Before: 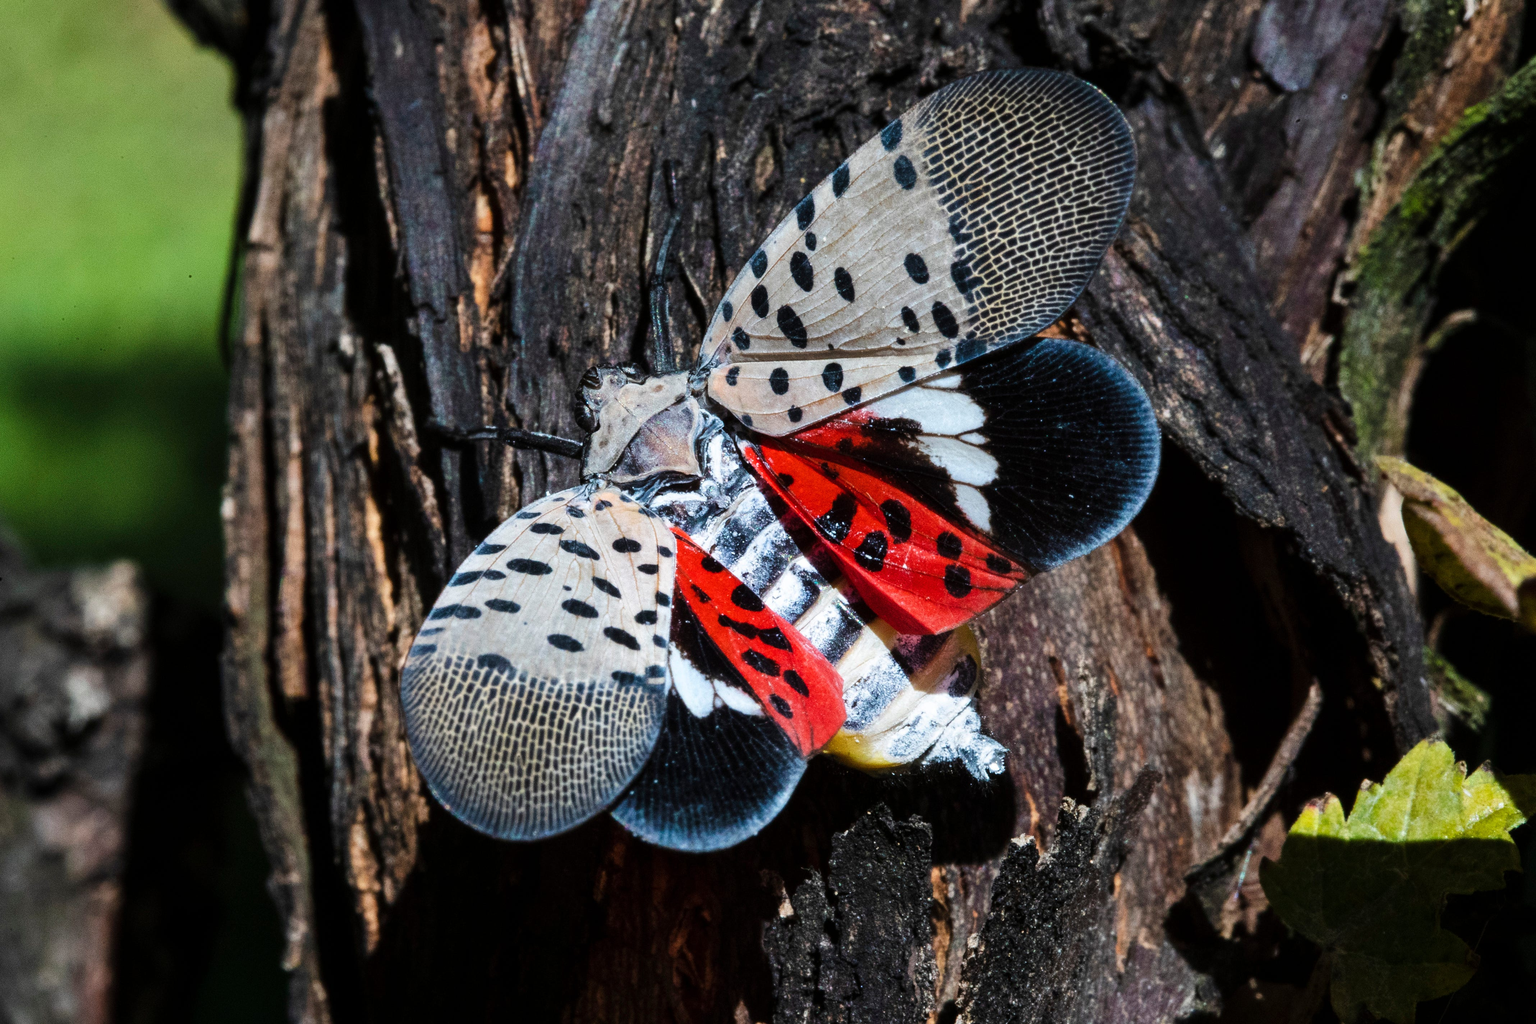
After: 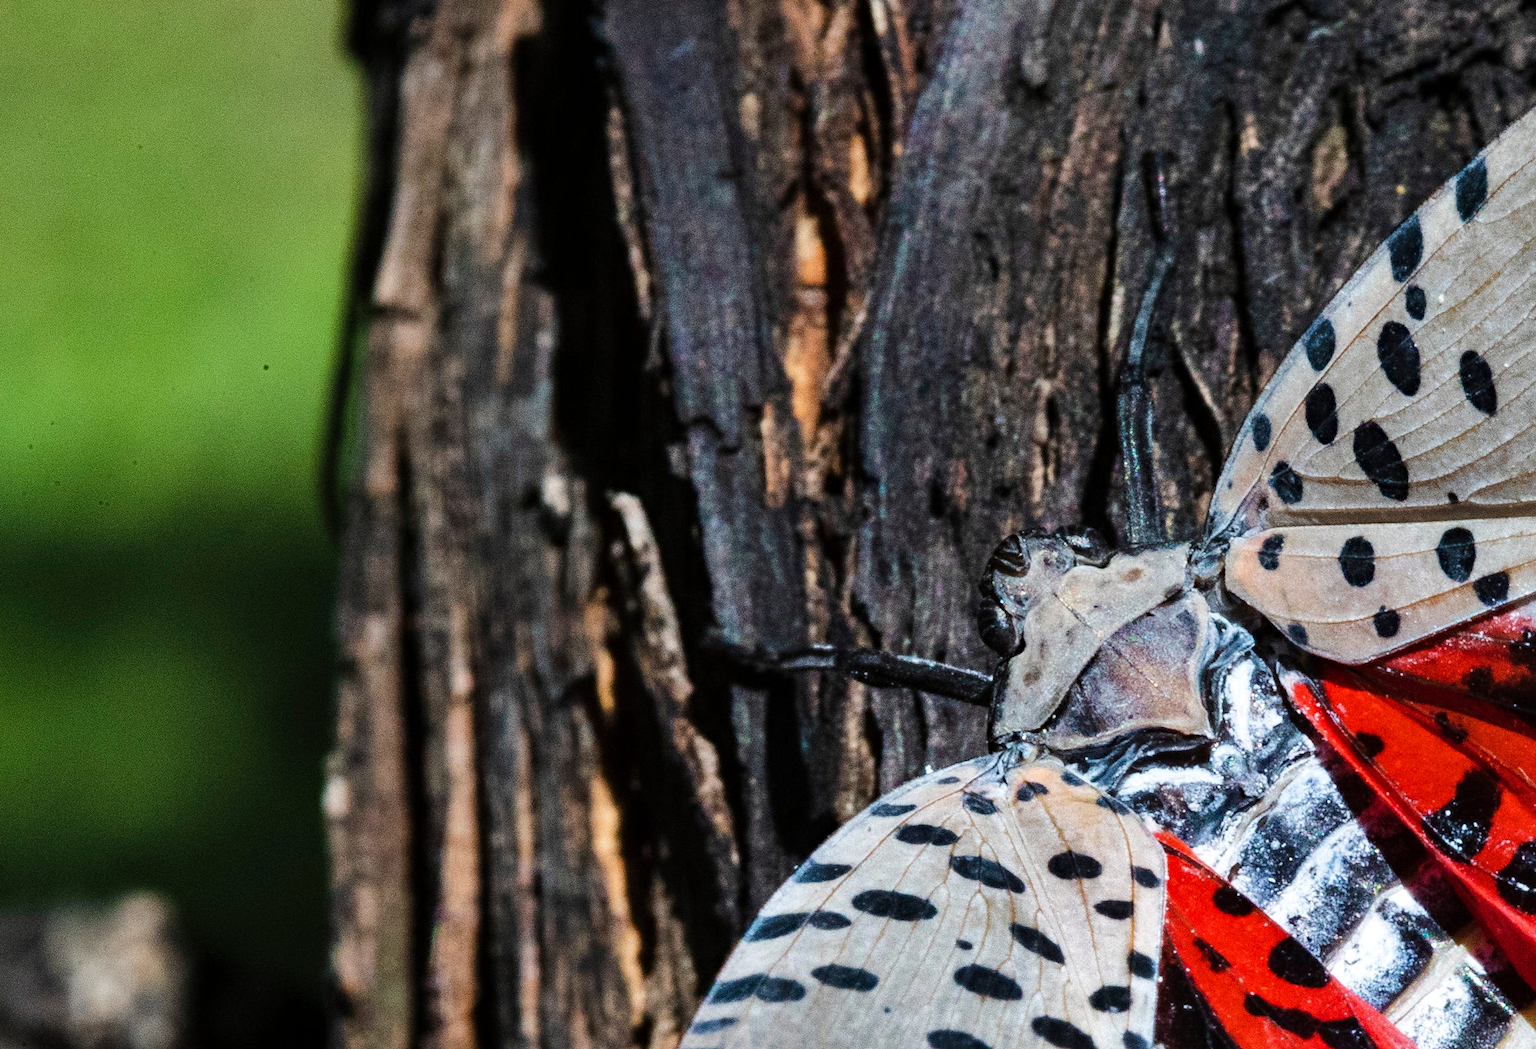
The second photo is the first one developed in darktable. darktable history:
shadows and highlights: shadows 24.63, highlights -78.44, soften with gaussian
crop and rotate: left 3.059%, top 7.652%, right 42.963%, bottom 37.009%
haze removal: compatibility mode true, adaptive false
tone equalizer: edges refinement/feathering 500, mask exposure compensation -1.57 EV, preserve details guided filter
